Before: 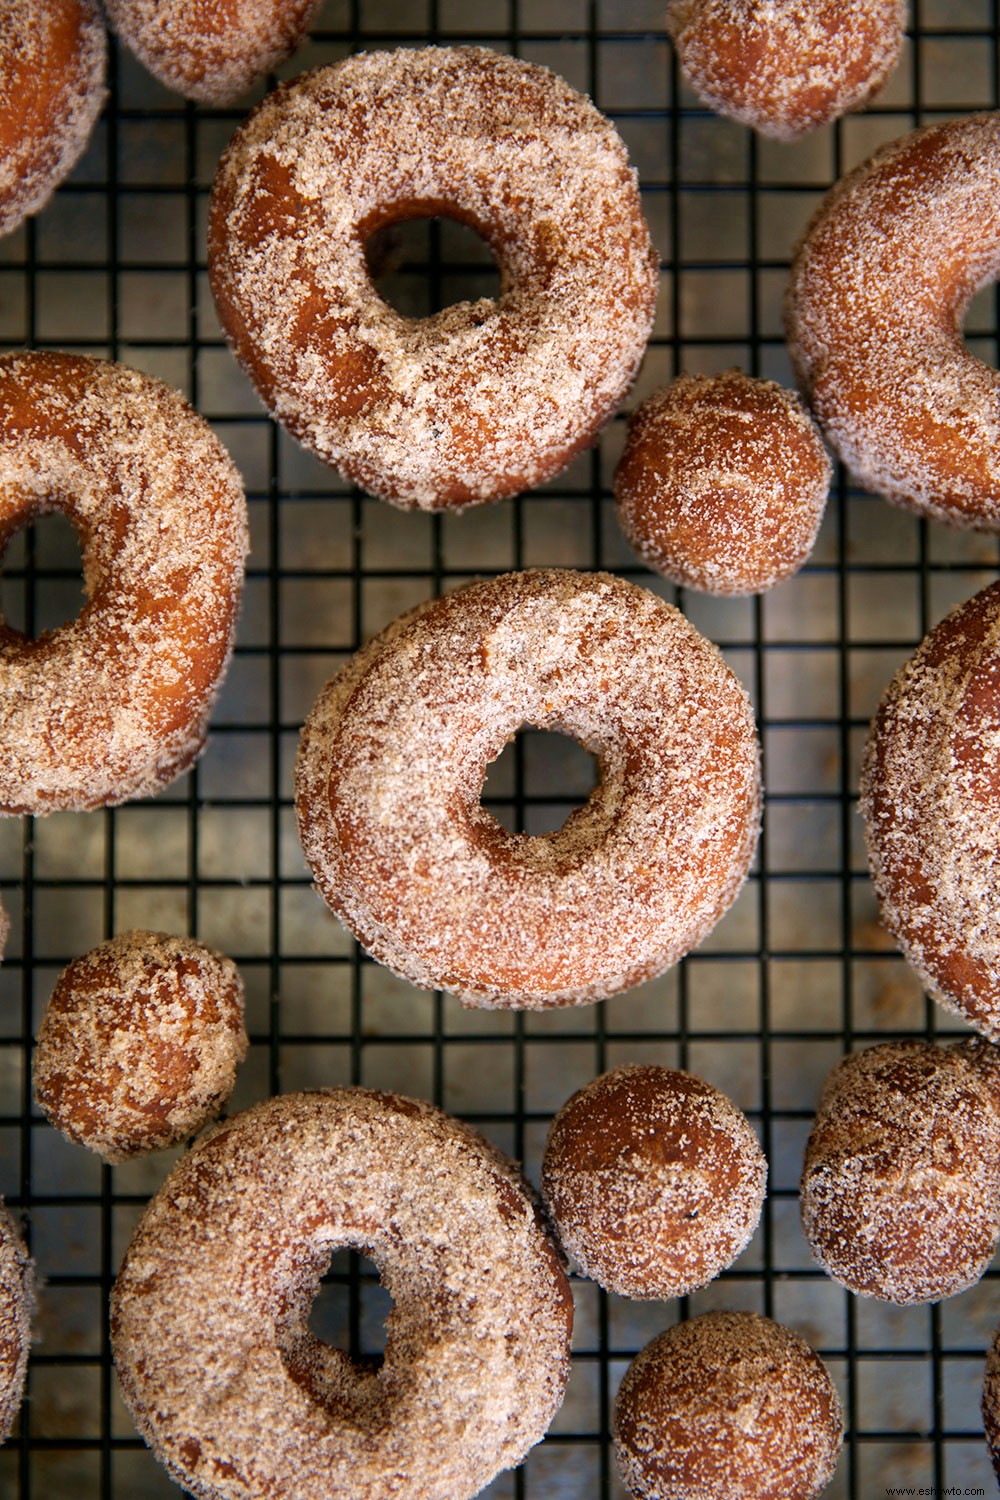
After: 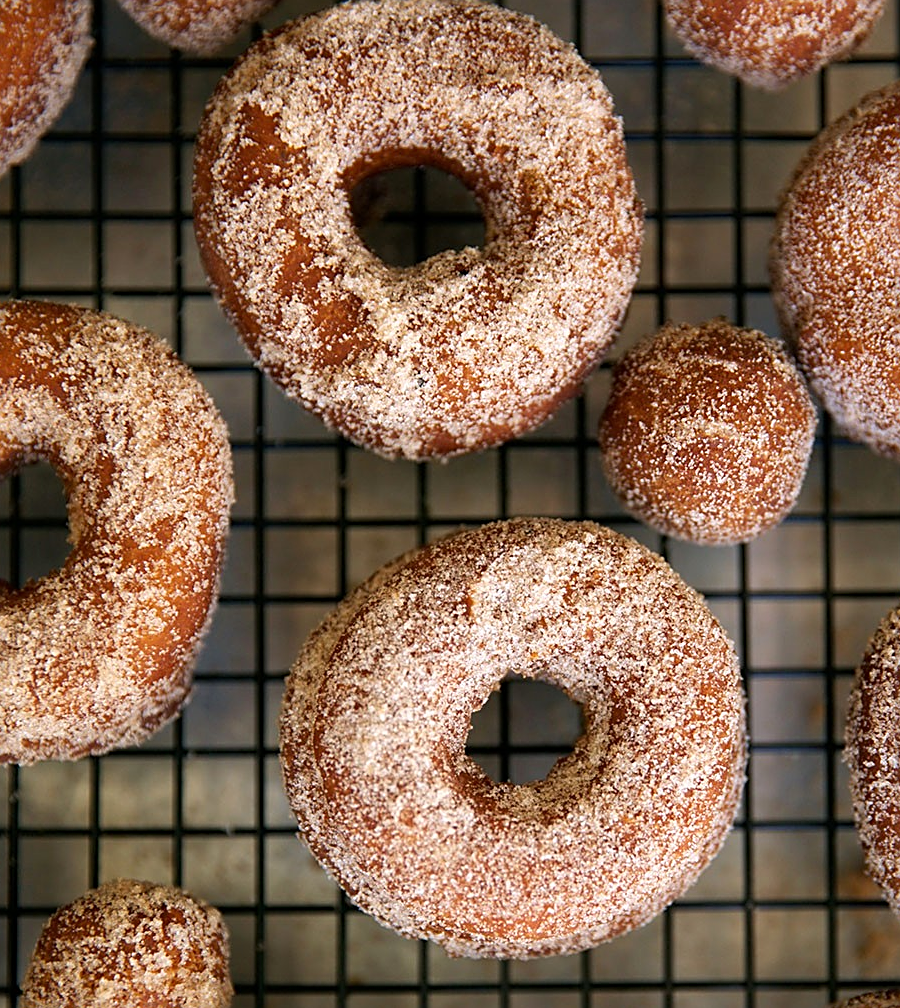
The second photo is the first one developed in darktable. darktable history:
sharpen: on, module defaults
crop: left 1.509%, top 3.452%, right 7.696%, bottom 28.452%
